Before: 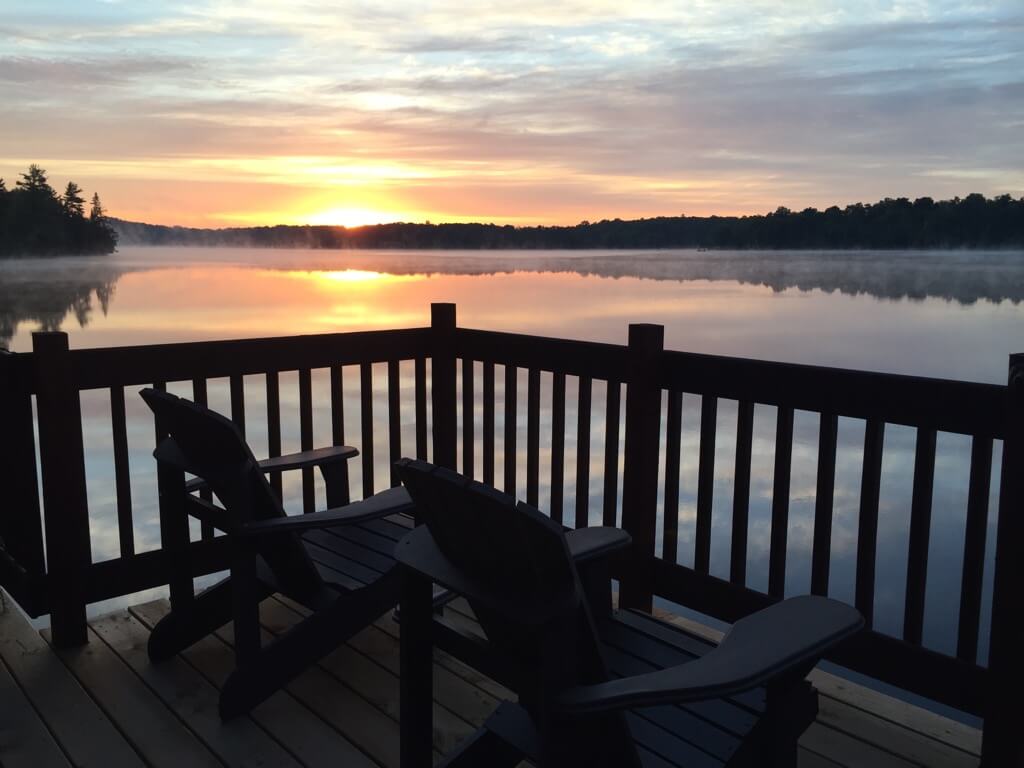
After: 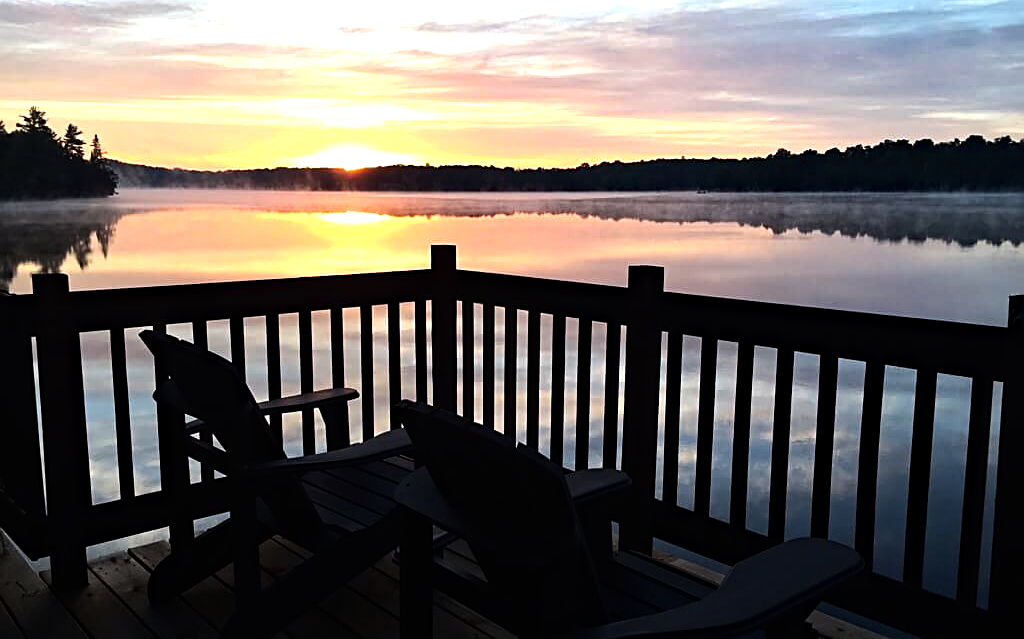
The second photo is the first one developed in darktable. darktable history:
levels: mode automatic
crop: top 7.625%, bottom 8.027%
graduated density: rotation -180°, offset 27.42
tone equalizer: -8 EV -1.08 EV, -7 EV -1.01 EV, -6 EV -0.867 EV, -5 EV -0.578 EV, -3 EV 0.578 EV, -2 EV 0.867 EV, -1 EV 1.01 EV, +0 EV 1.08 EV, edges refinement/feathering 500, mask exposure compensation -1.57 EV, preserve details no
haze removal: strength 0.25, distance 0.25, compatibility mode true, adaptive false
sharpen: on, module defaults
contrast brightness saturation: saturation 0.1
